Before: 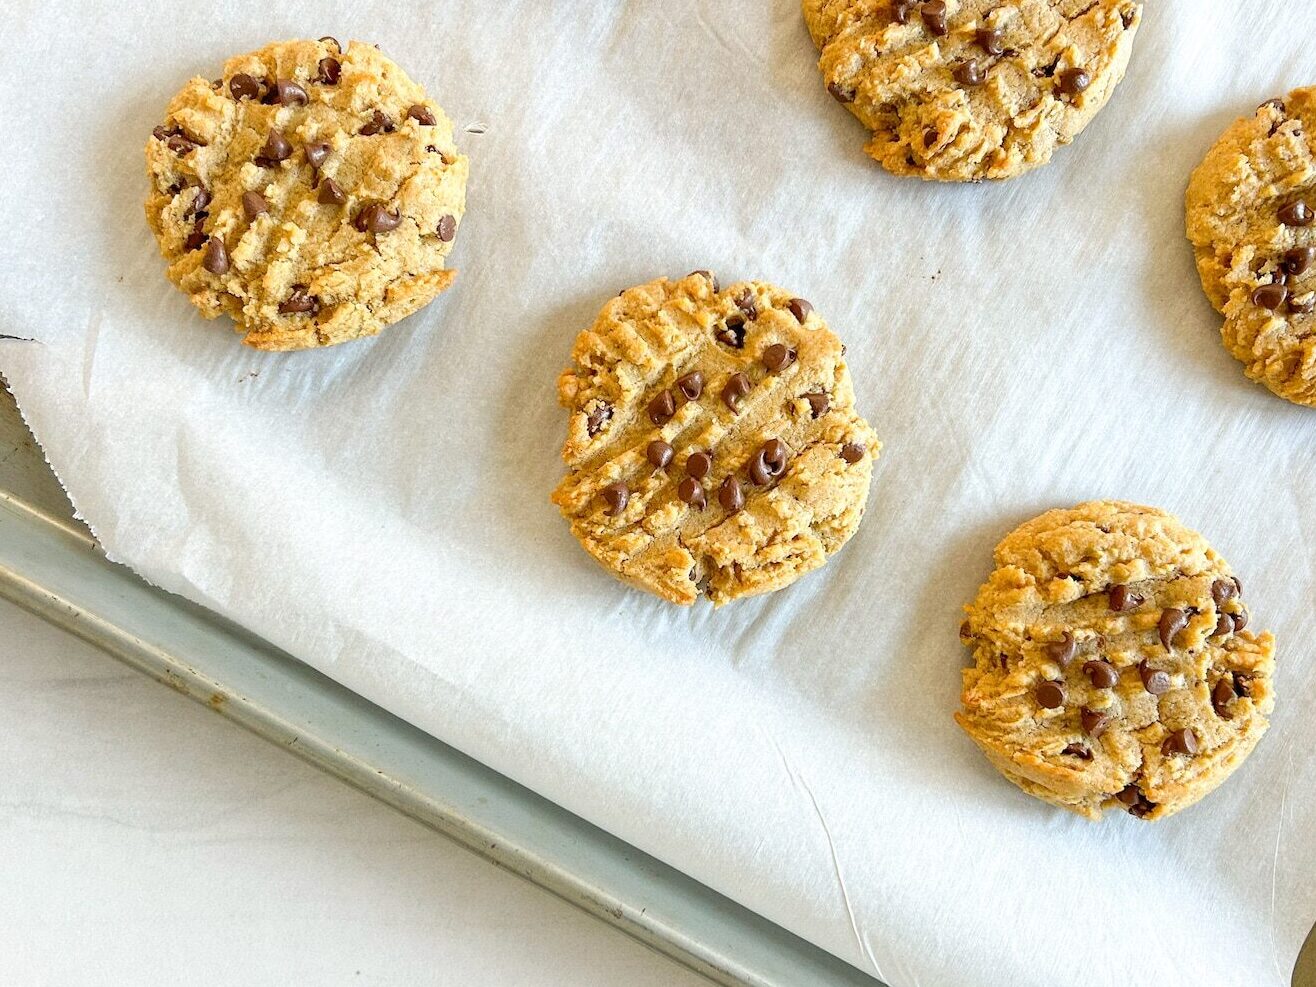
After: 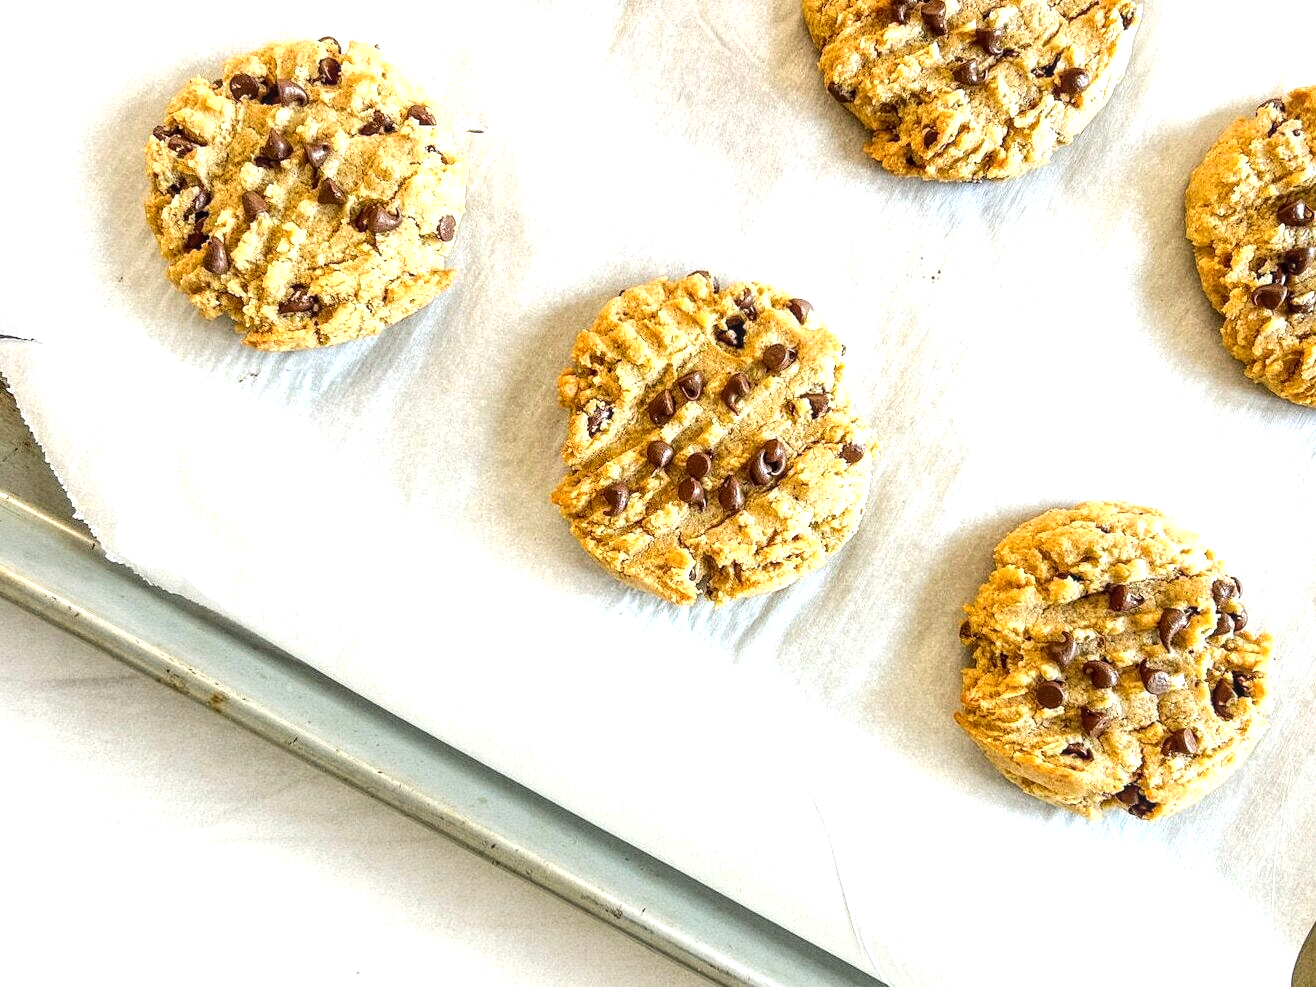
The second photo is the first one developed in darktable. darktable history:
tone equalizer: -8 EV -0.723 EV, -7 EV -0.676 EV, -6 EV -0.58 EV, -5 EV -0.399 EV, -3 EV 0.383 EV, -2 EV 0.6 EV, -1 EV 0.684 EV, +0 EV 0.749 EV, edges refinement/feathering 500, mask exposure compensation -1.57 EV, preserve details no
local contrast: on, module defaults
